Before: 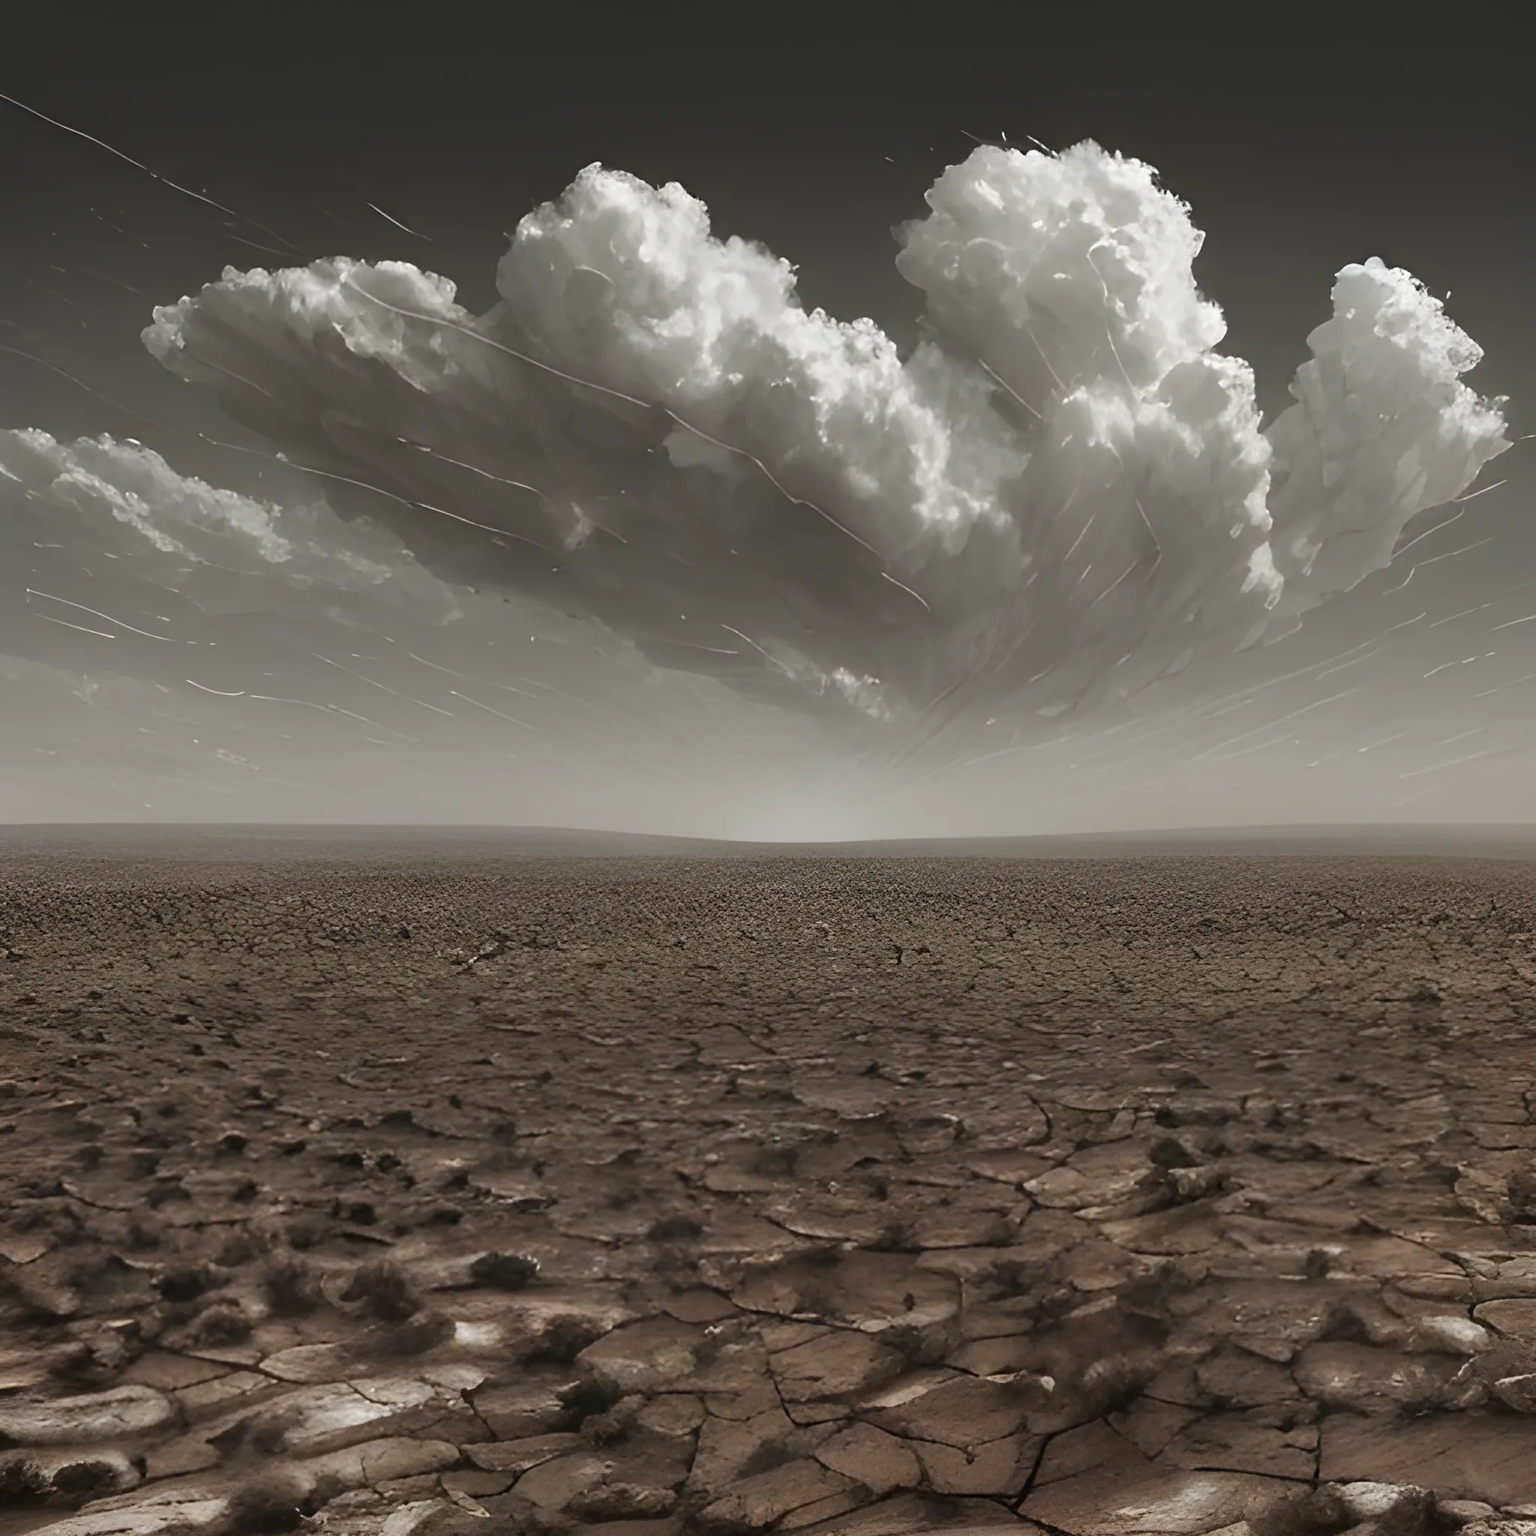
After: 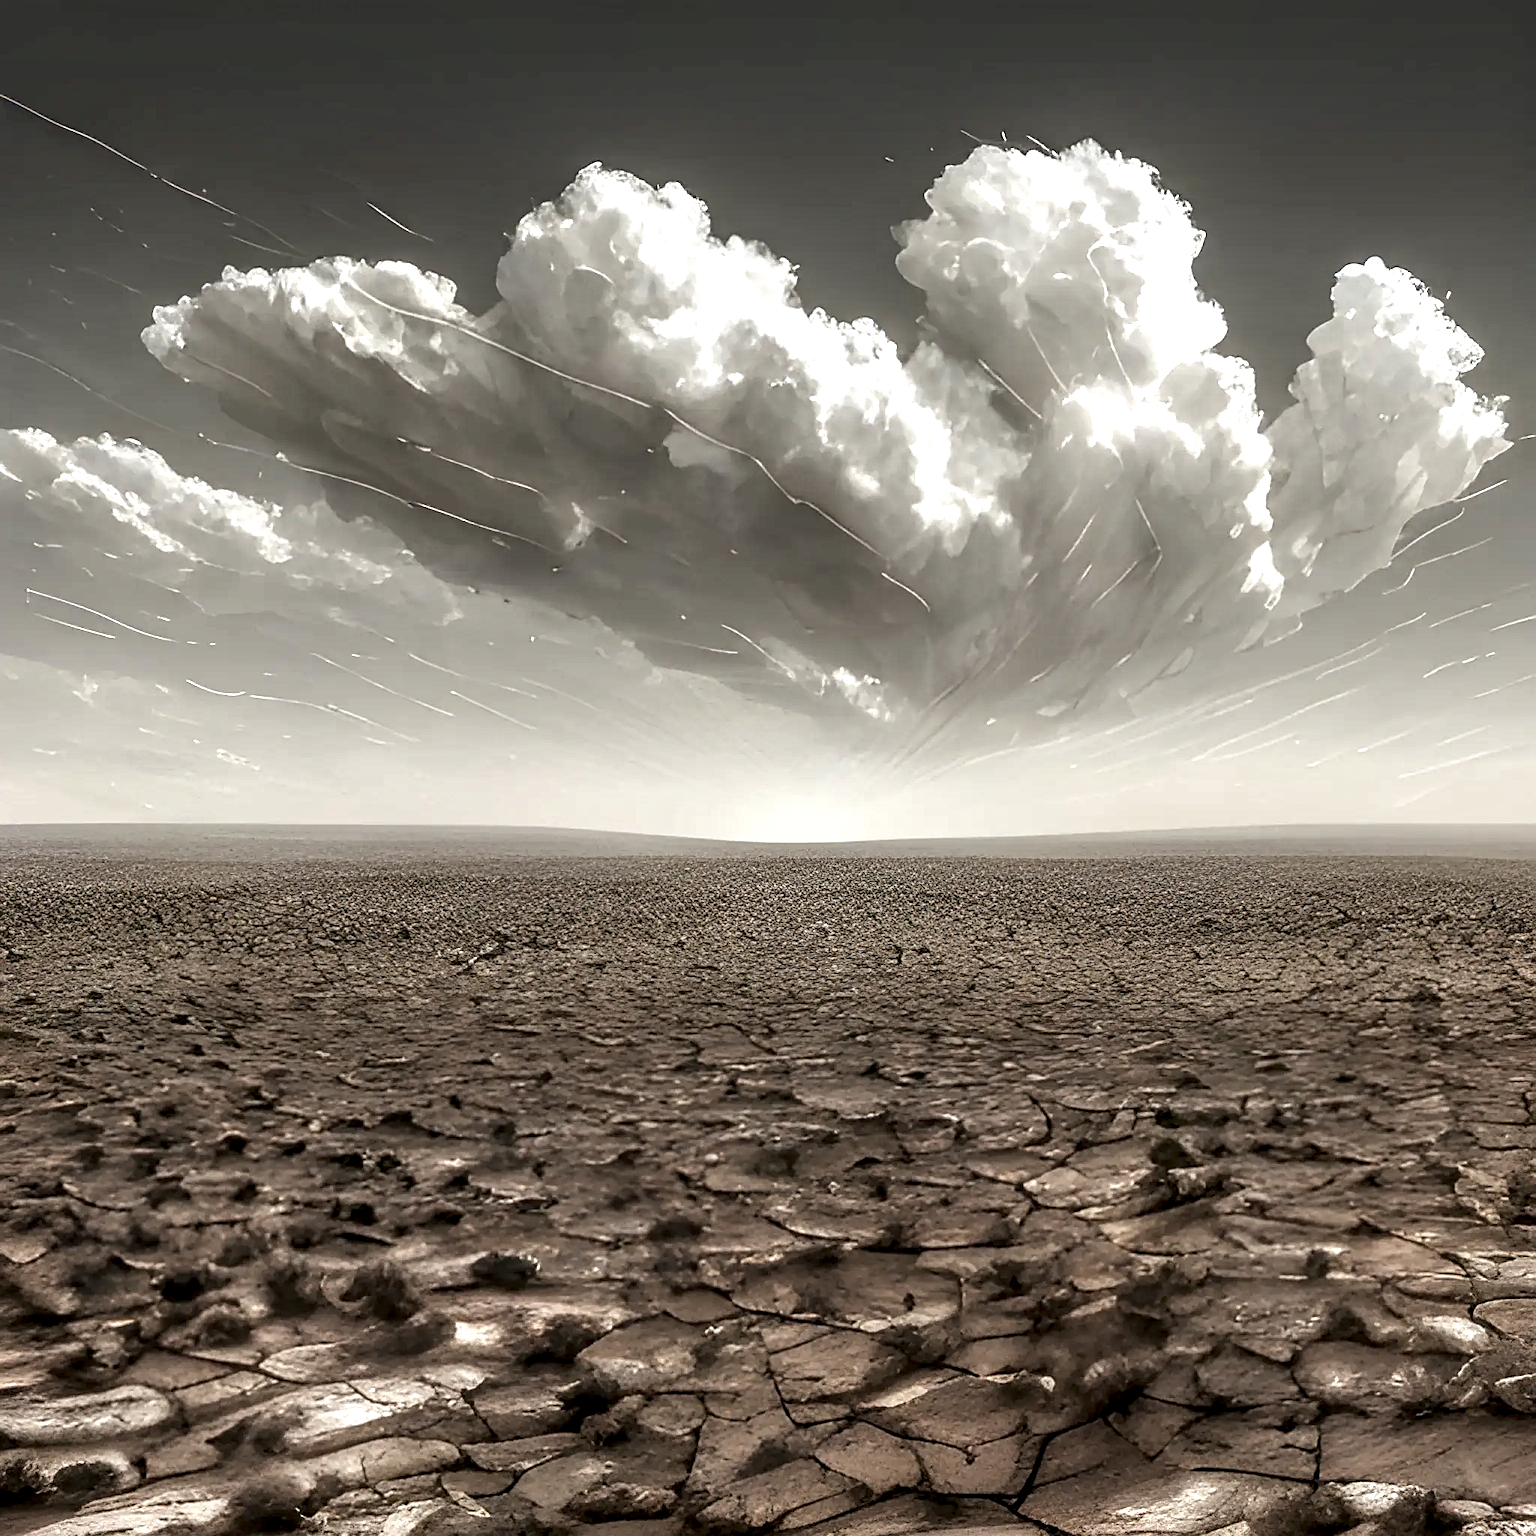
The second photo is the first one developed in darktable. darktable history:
local contrast: highlights 0%, shadows 0%, detail 182%
sharpen: on, module defaults
exposure: black level correction 0, exposure 0.7 EV, compensate highlight preservation false
